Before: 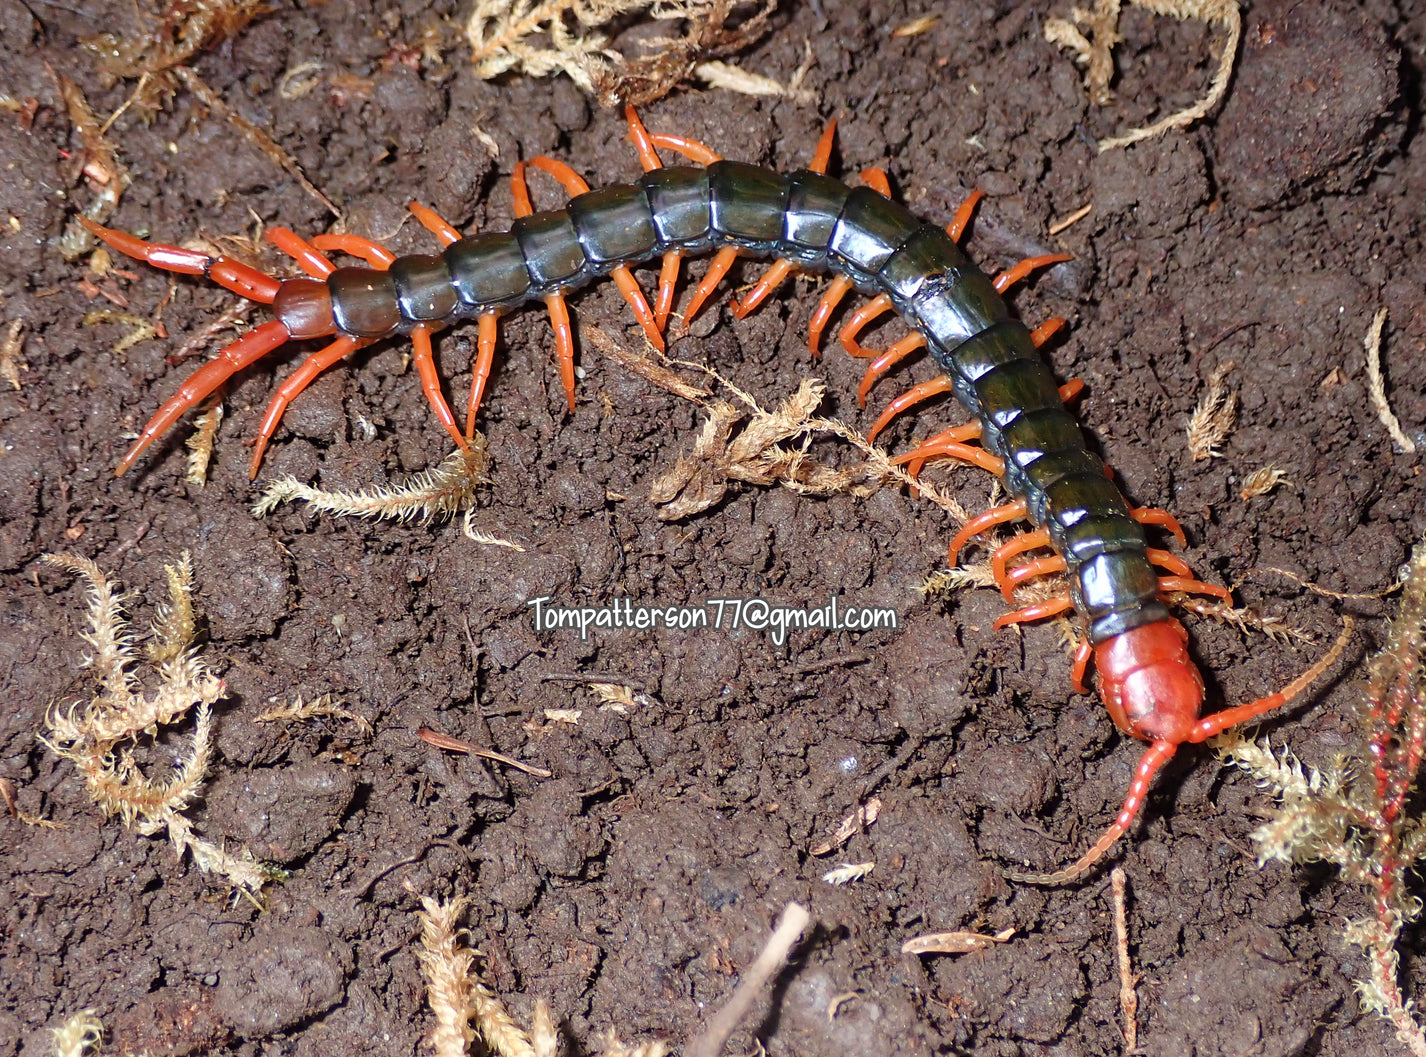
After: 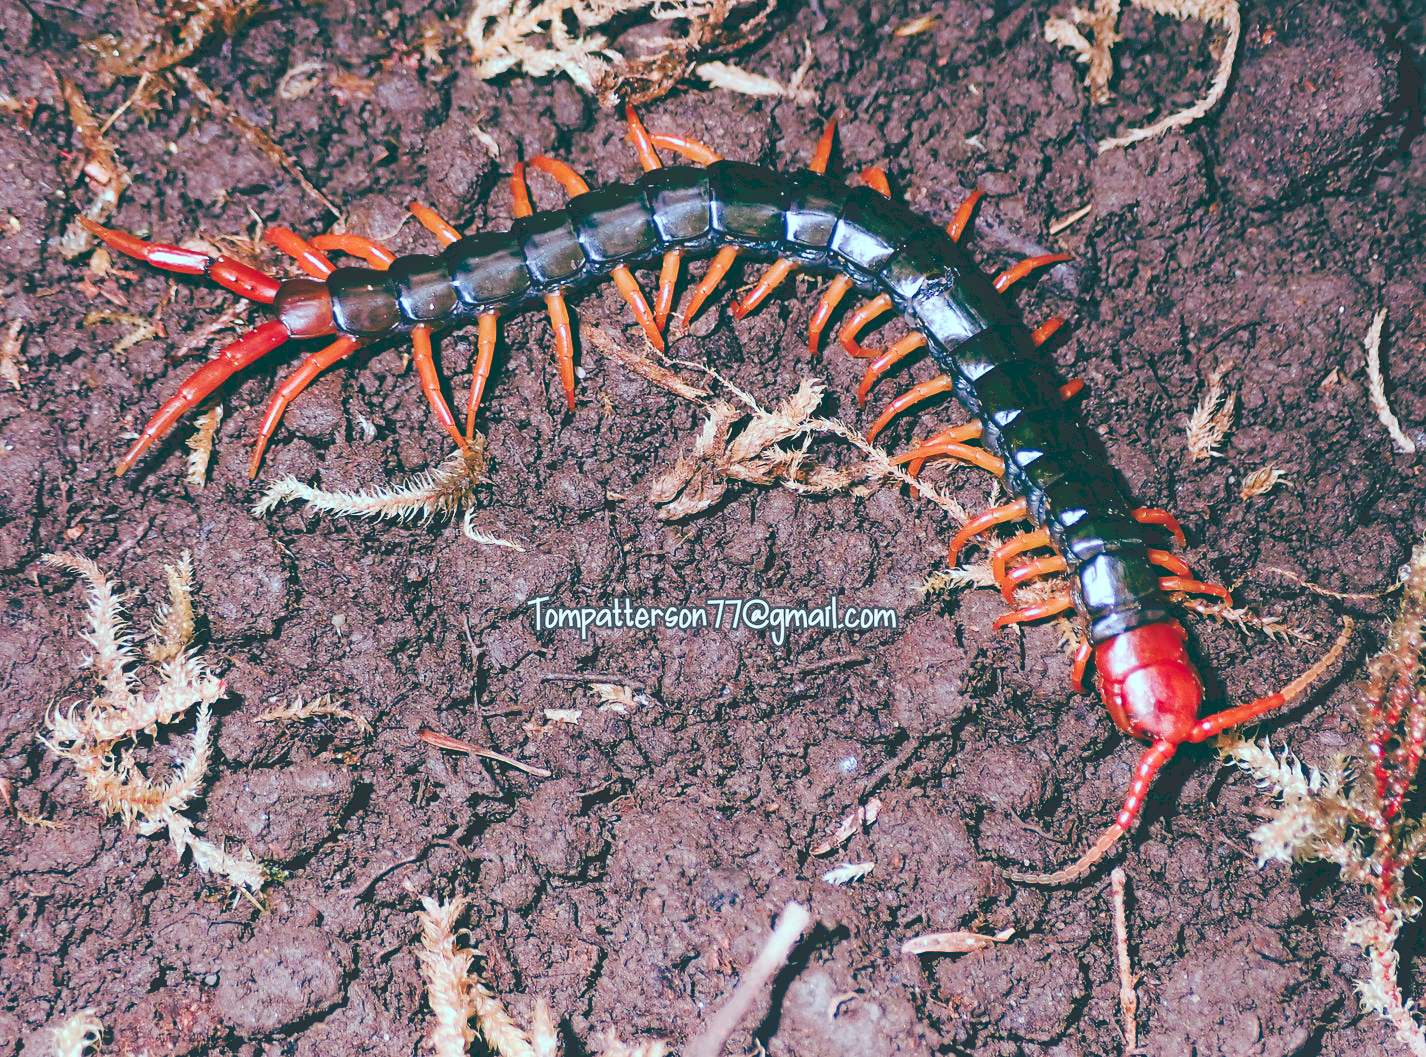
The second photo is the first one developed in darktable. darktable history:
tone curve: curves: ch0 [(0, 0) (0.003, 0.195) (0.011, 0.196) (0.025, 0.196) (0.044, 0.196) (0.069, 0.196) (0.1, 0.196) (0.136, 0.197) (0.177, 0.207) (0.224, 0.224) (0.277, 0.268) (0.335, 0.336) (0.399, 0.424) (0.468, 0.533) (0.543, 0.632) (0.623, 0.715) (0.709, 0.789) (0.801, 0.85) (0.898, 0.906) (1, 1)], preserve colors none
color look up table: target L [99.1, 92.52, 90.71, 87.19, 84.14, 77.37, 58.74, 58.21, 54.66, 55.51, 28.96, 19.54, 201.43, 79.78, 70.91, 61.81, 51.09, 49.32, 46.79, 40.08, 39.01, 33.29, 14.94, 15.26, 92.08, 64.76, 76.39, 66.47, 65.52, 55.17, 66.71, 55.45, 53.19, 41.2, 42.24, 39.83, 36.45, 32.63, 32.97, 15.22, 14.79, 14.62, 89.71, 78.27, 60.99, 58.19, 44.31, 38.74, 19.75], target a [-14.84, -2.913, -11.79, -41.82, -55.27, -7.971, -51.29, -43.05, -19.09, -21.47, -37.2, -56.86, 0, 21.56, 29.88, 27.28, 60.96, 68.34, 64.32, 18.19, 5.248, 41.79, -44.41, -44.99, 5.014, 48.78, 27.46, 3.453, -0.182, 77.24, 64.82, 15.55, 22.47, 45.63, 57.37, 26.5, 10.13, 29.33, -6.605, -40.92, -37.7, -42.21, -14.43, -27.24, -24.73, -19.42, -18.18, -7.605, -54.84], target b [-1.747, 22.13, 78.98, -7.735, 17.87, -11.15, 45.71, 16.88, 44.44, 15.72, 10.41, -2.376, -0.001, -0.428, 45.17, 21.55, 20.25, 42.06, 5.076, 10.19, 27.93, 21.46, -10.6, -12.73, -16.37, -15.15, -42.9, -41.77, -9.652, -32.35, -59.19, -24.38, -81.22, -25.06, -69.85, -36.03, -53.05, -6.719, -6.742, -26.93, -33.28, -17.8, -19.93, -19.66, -21.08, -51.47, -10.65, -25.91, -12.67], num patches 49
